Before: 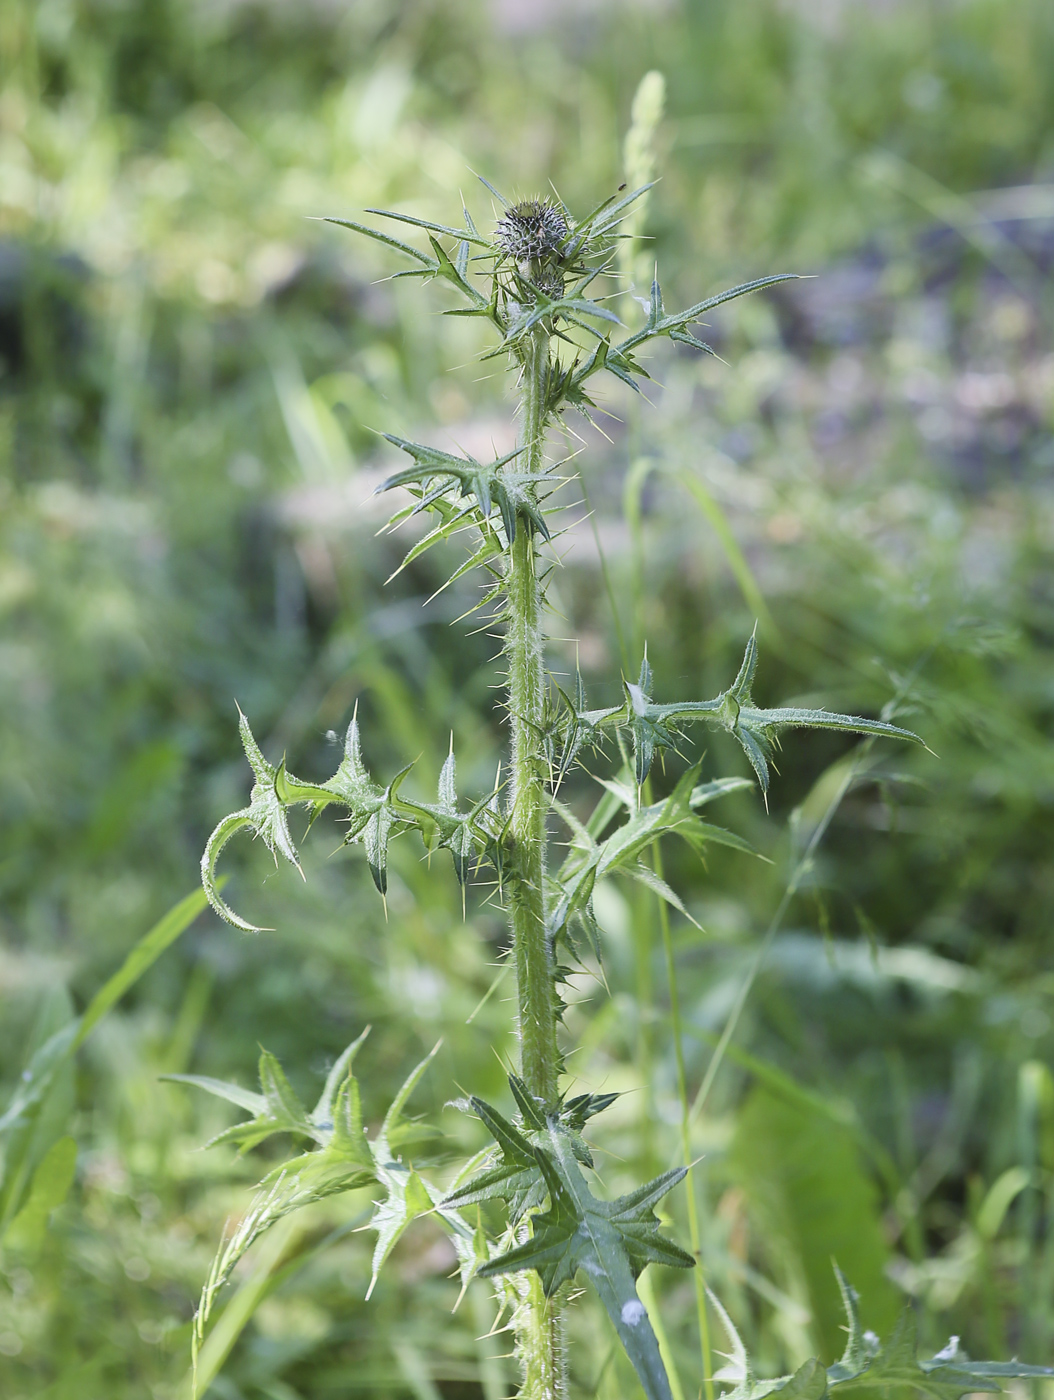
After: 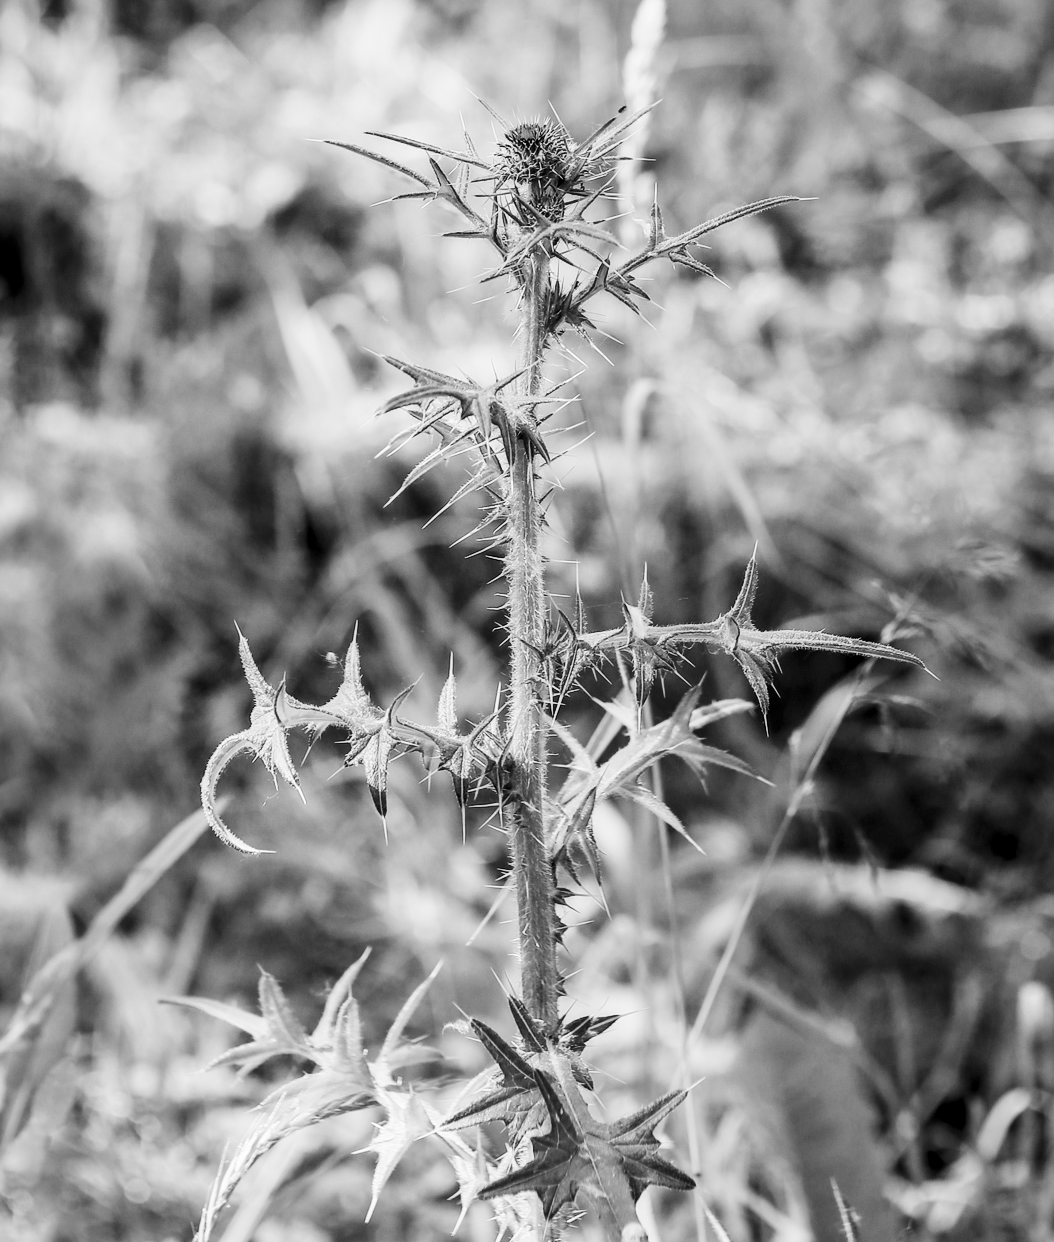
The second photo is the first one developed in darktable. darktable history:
crop and rotate: top 5.609%, bottom 5.609%
contrast brightness saturation: contrast 0.28
monochrome: on, module defaults
local contrast: on, module defaults
white balance: red 0.986, blue 1.01
filmic rgb: black relative exposure -5 EV, white relative exposure 3.5 EV, hardness 3.19, contrast 1.2, highlights saturation mix -50%
